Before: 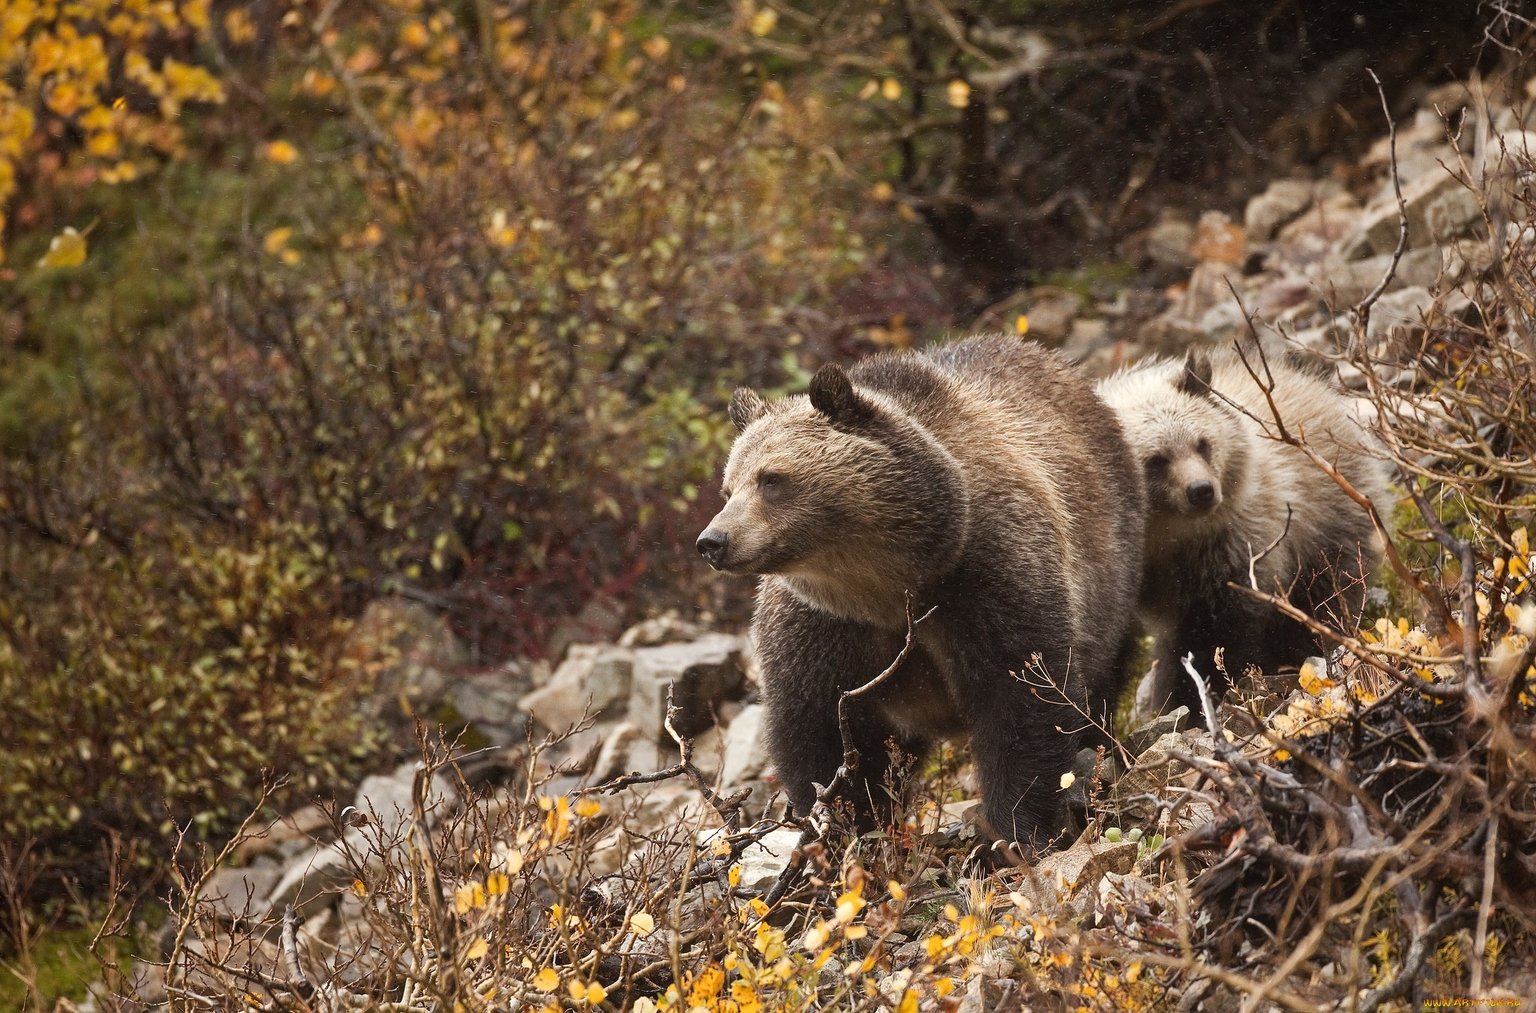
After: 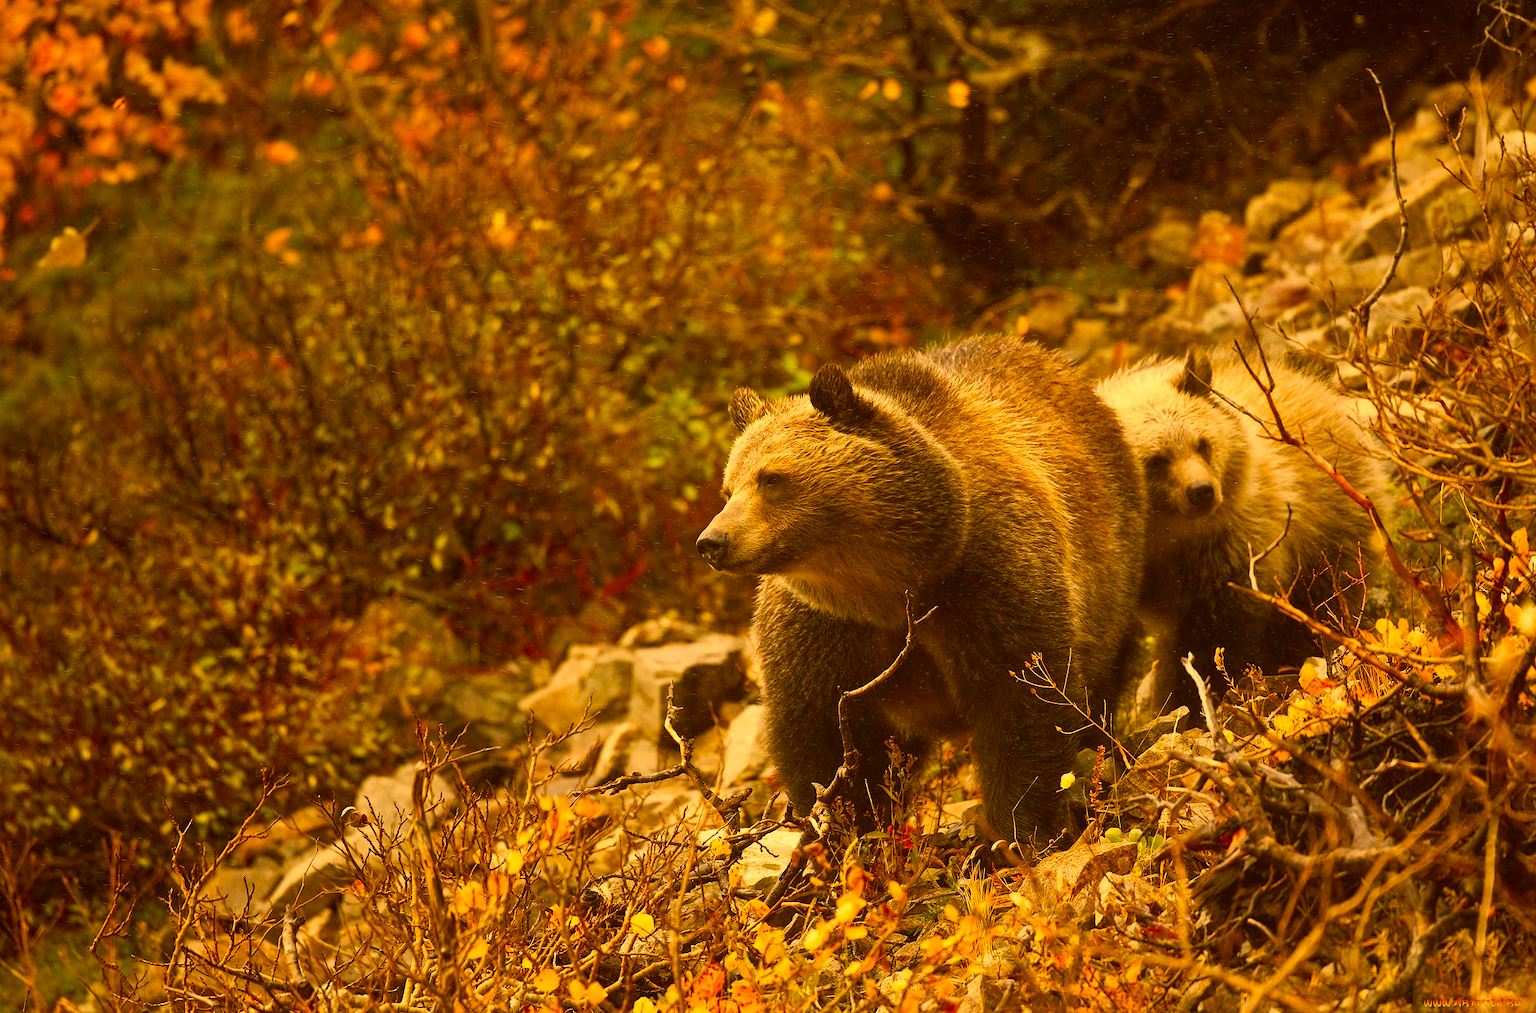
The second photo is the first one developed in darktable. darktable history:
color correction: highlights a* 10.59, highlights b* 30.21, shadows a* 2.63, shadows b* 17.18, saturation 1.73
